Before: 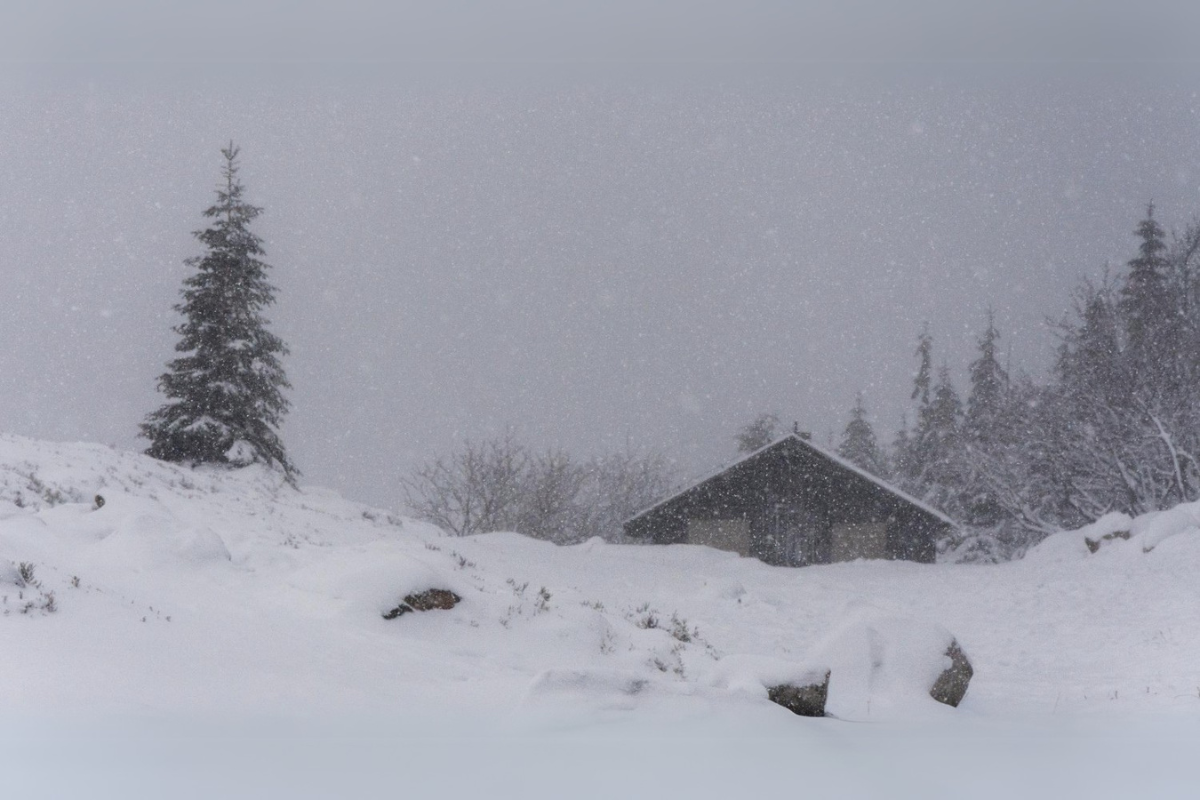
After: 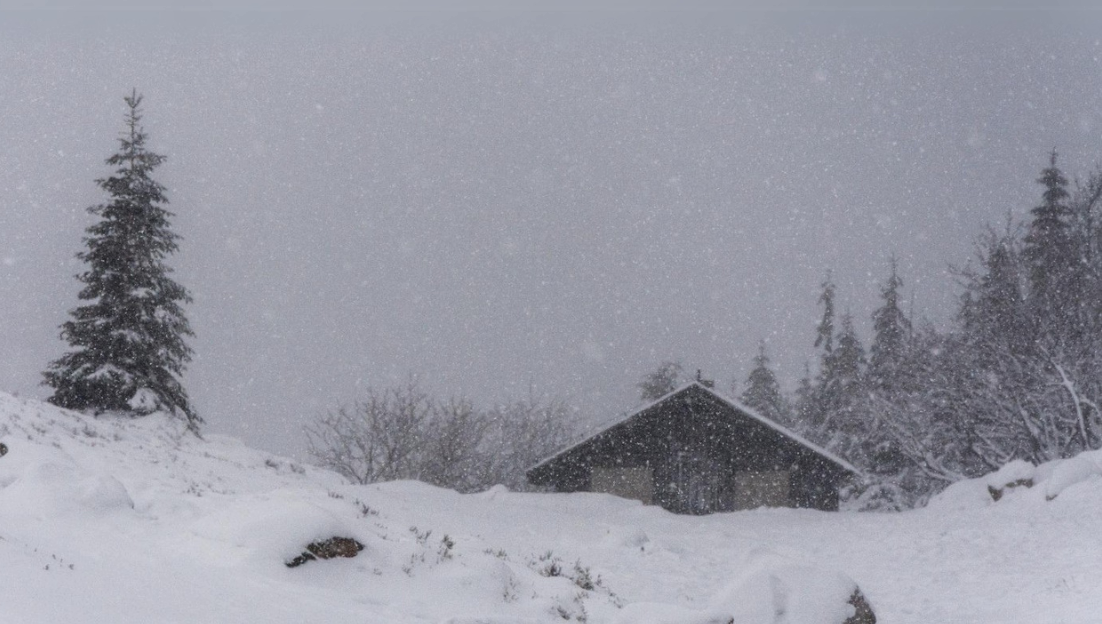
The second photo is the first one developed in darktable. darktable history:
crop: left 8.165%, top 6.617%, bottom 15.271%
local contrast: on, module defaults
